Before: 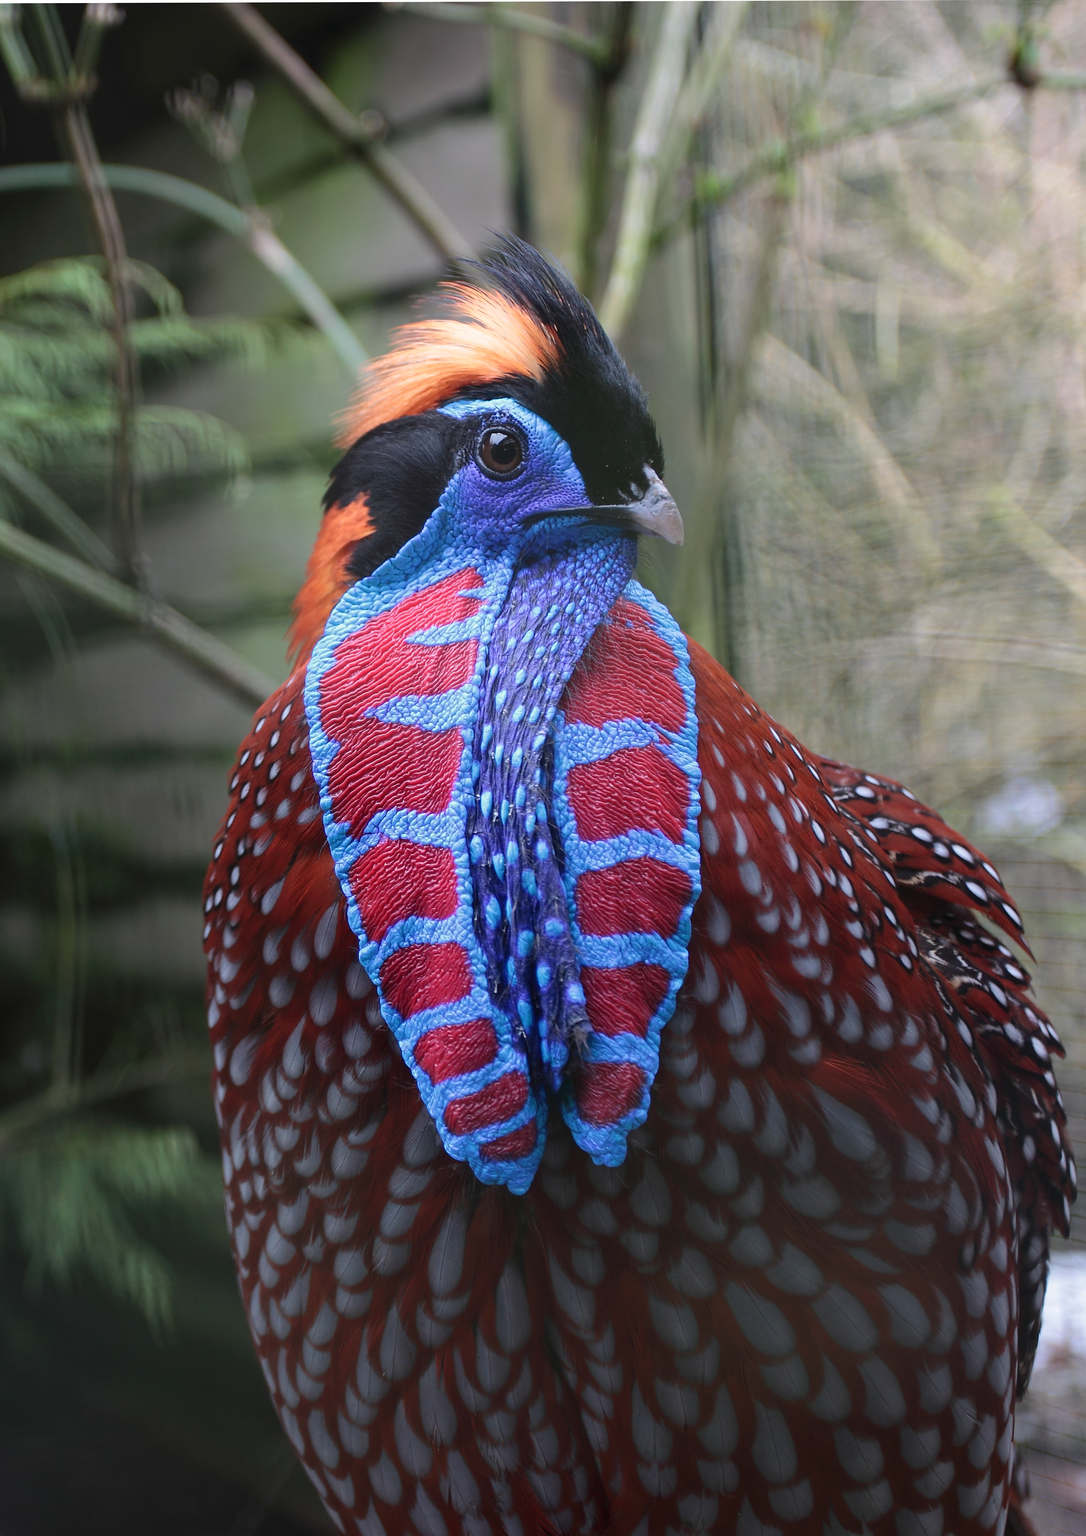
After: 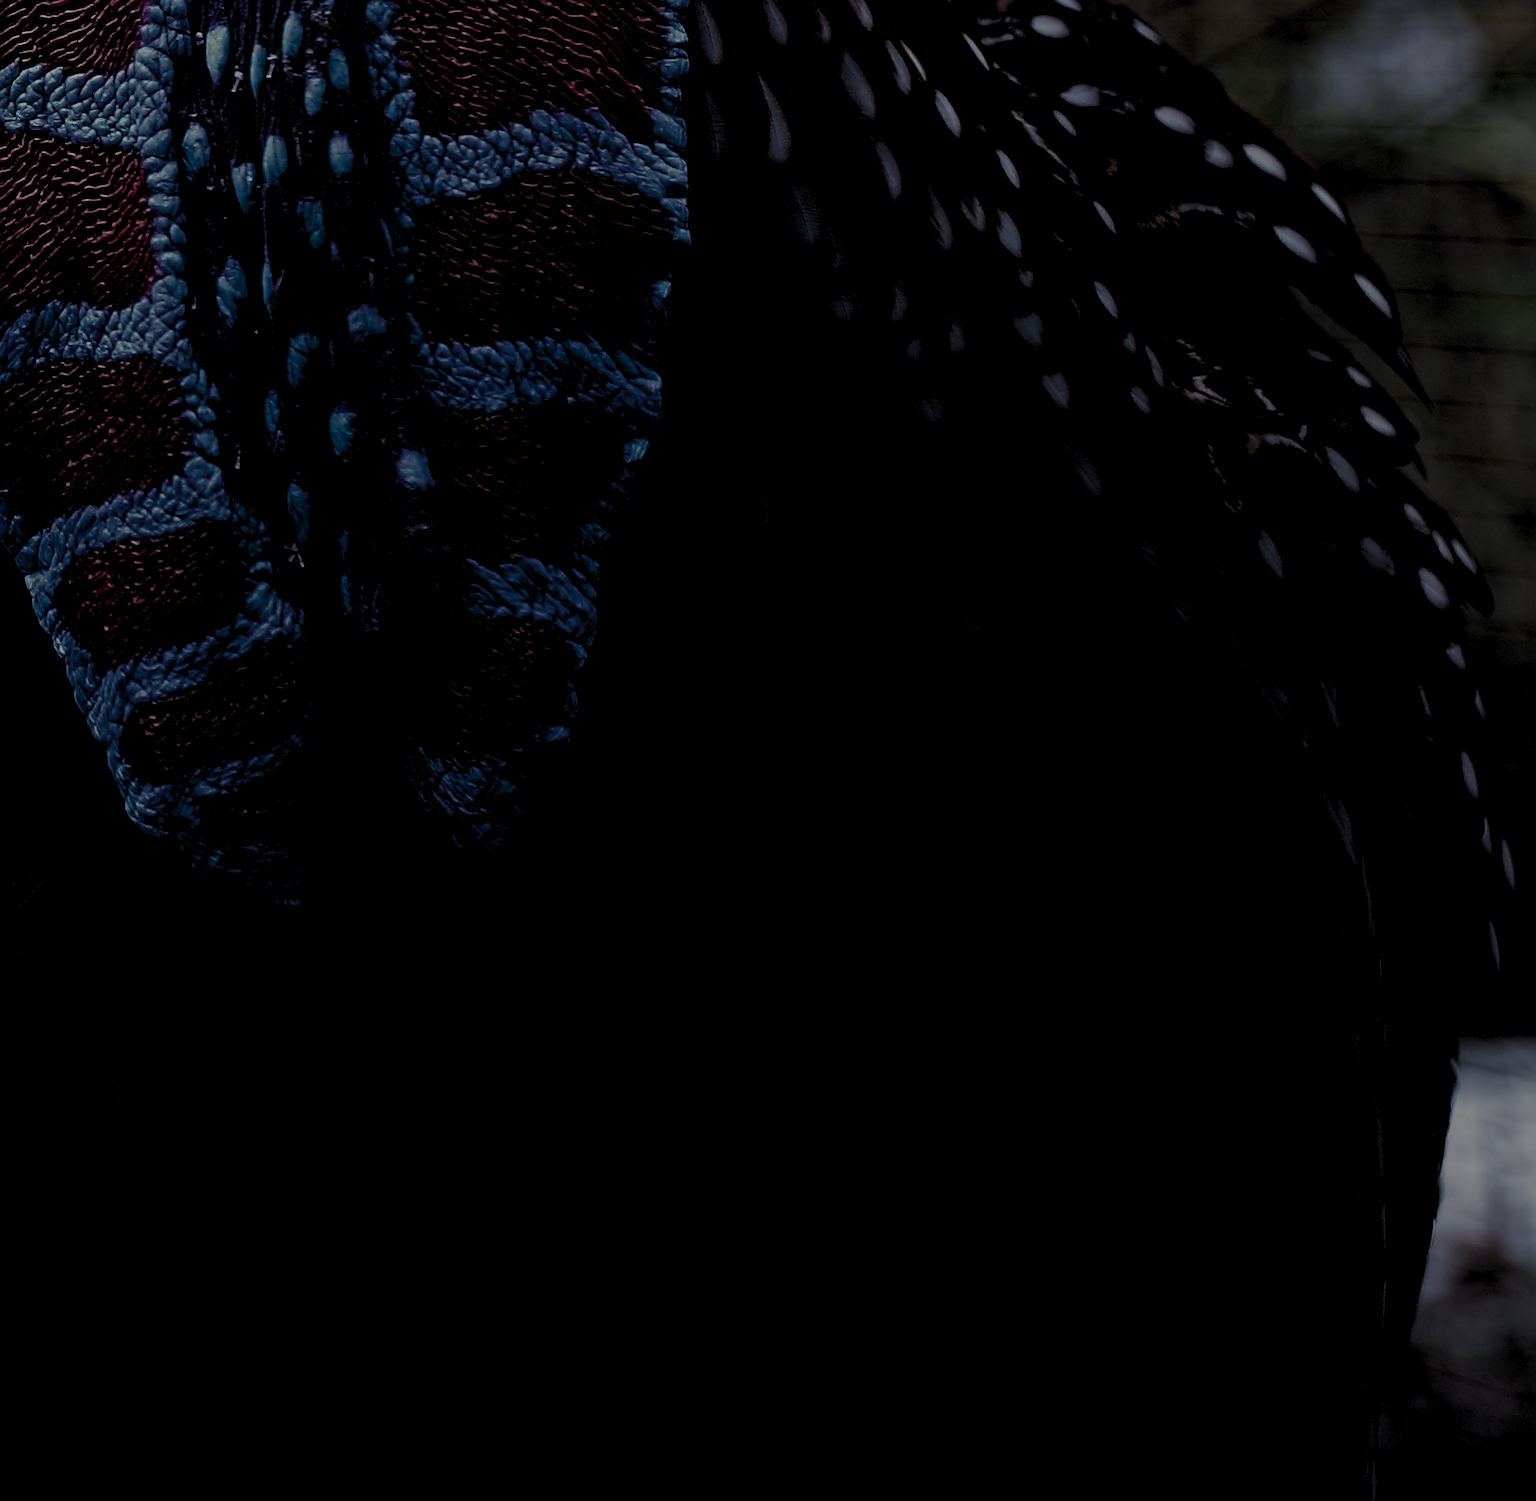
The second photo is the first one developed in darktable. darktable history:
exposure: black level correction -0.015, exposure -0.129 EV, compensate exposure bias true, compensate highlight preservation false
sharpen: on, module defaults
levels: black 3.82%, levels [0.073, 0.497, 0.972]
filmic rgb: black relative exposure -16 EV, white relative exposure 4.97 EV, hardness 6.24
color correction: highlights b* -0.004, saturation 0.333
crop and rotate: left 35.713%, top 50.781%, bottom 4.787%
contrast brightness saturation: brightness -0.982, saturation 0.999
color balance rgb: power › luminance -8.751%, perceptual saturation grading › global saturation 0.436%
